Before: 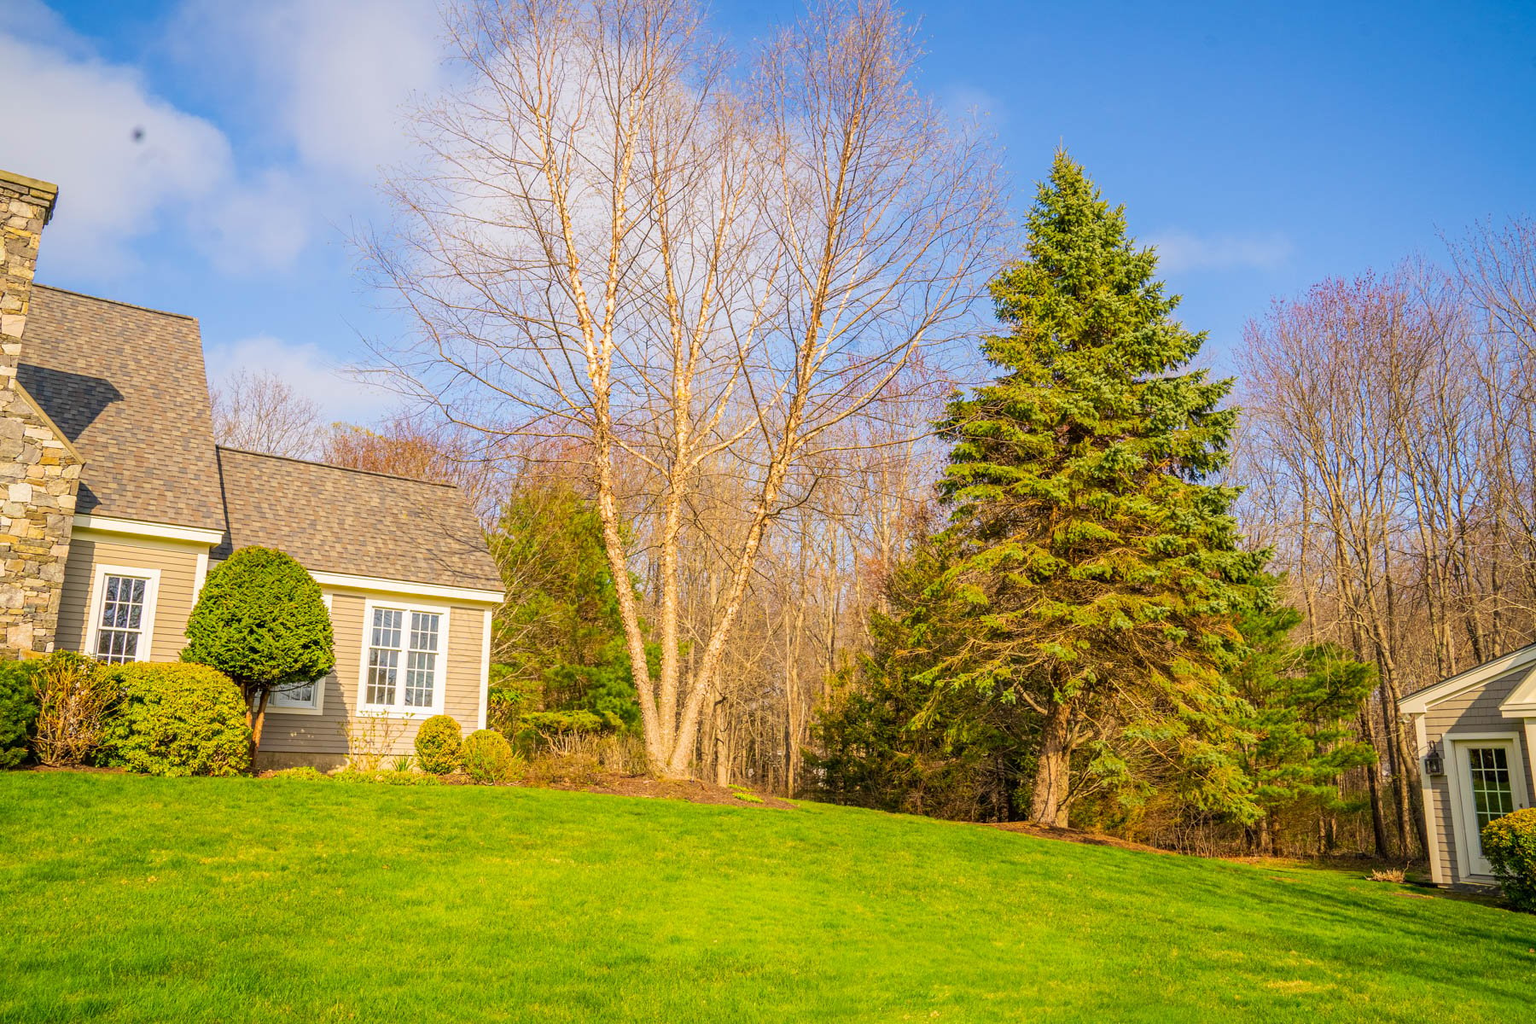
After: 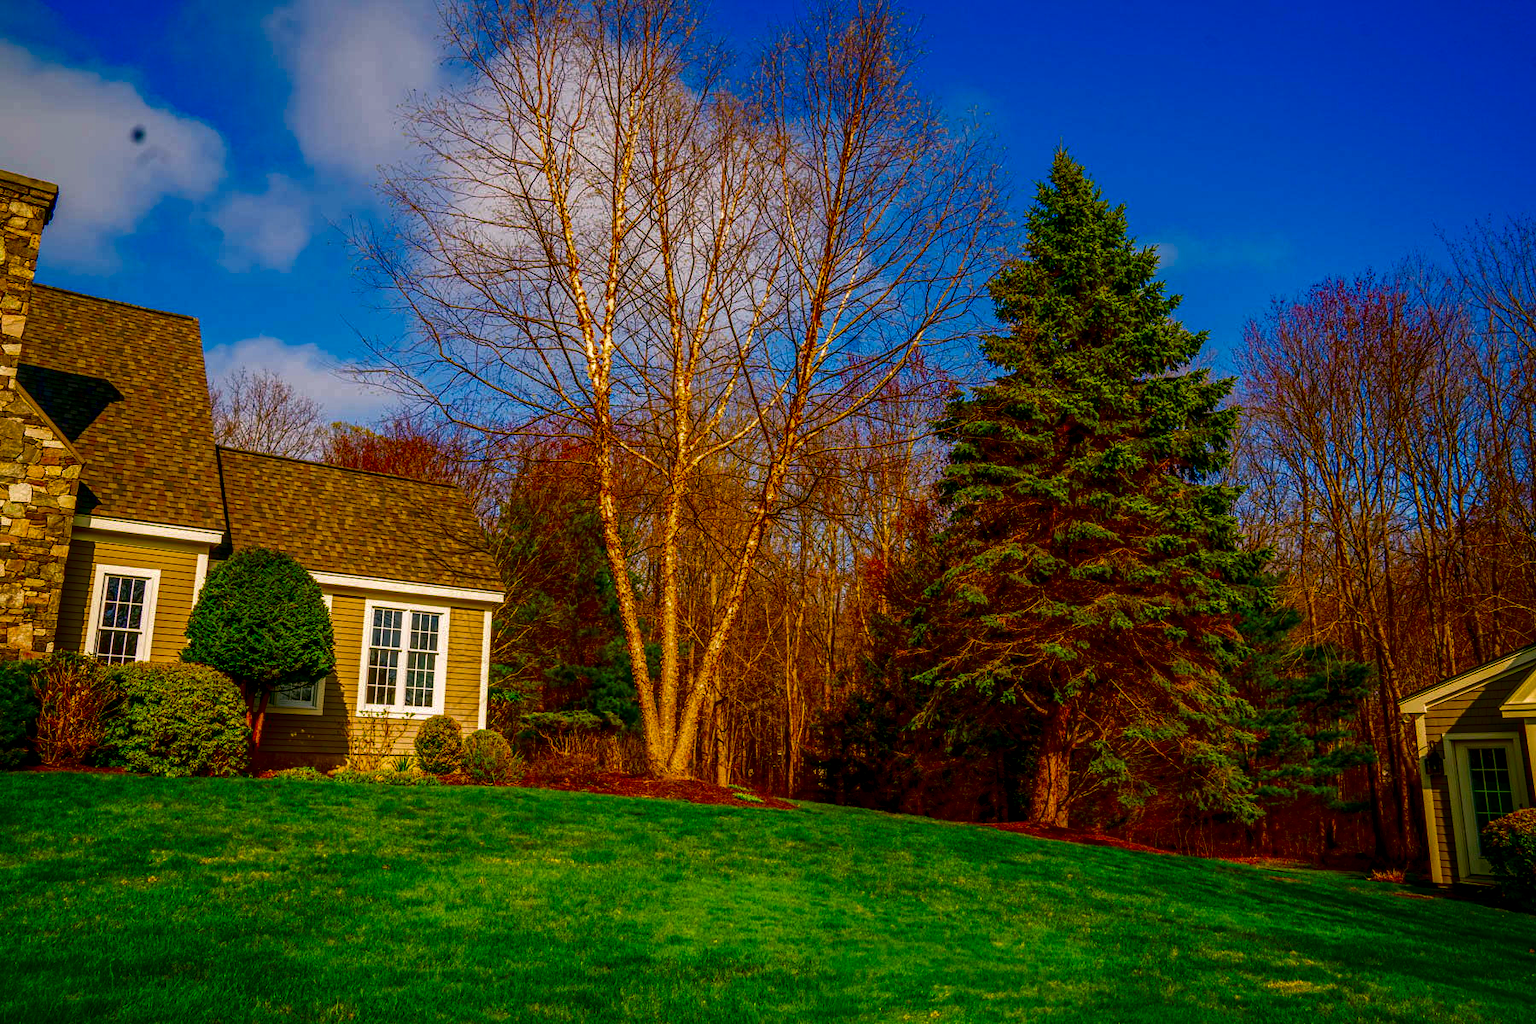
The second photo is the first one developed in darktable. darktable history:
tone equalizer: edges refinement/feathering 500, mask exposure compensation -1.57 EV, preserve details no
contrast brightness saturation: brightness -0.989, saturation 0.994
color correction: highlights a* 4.45, highlights b* 4.93, shadows a* -6.96, shadows b* 5.04
local contrast: on, module defaults
